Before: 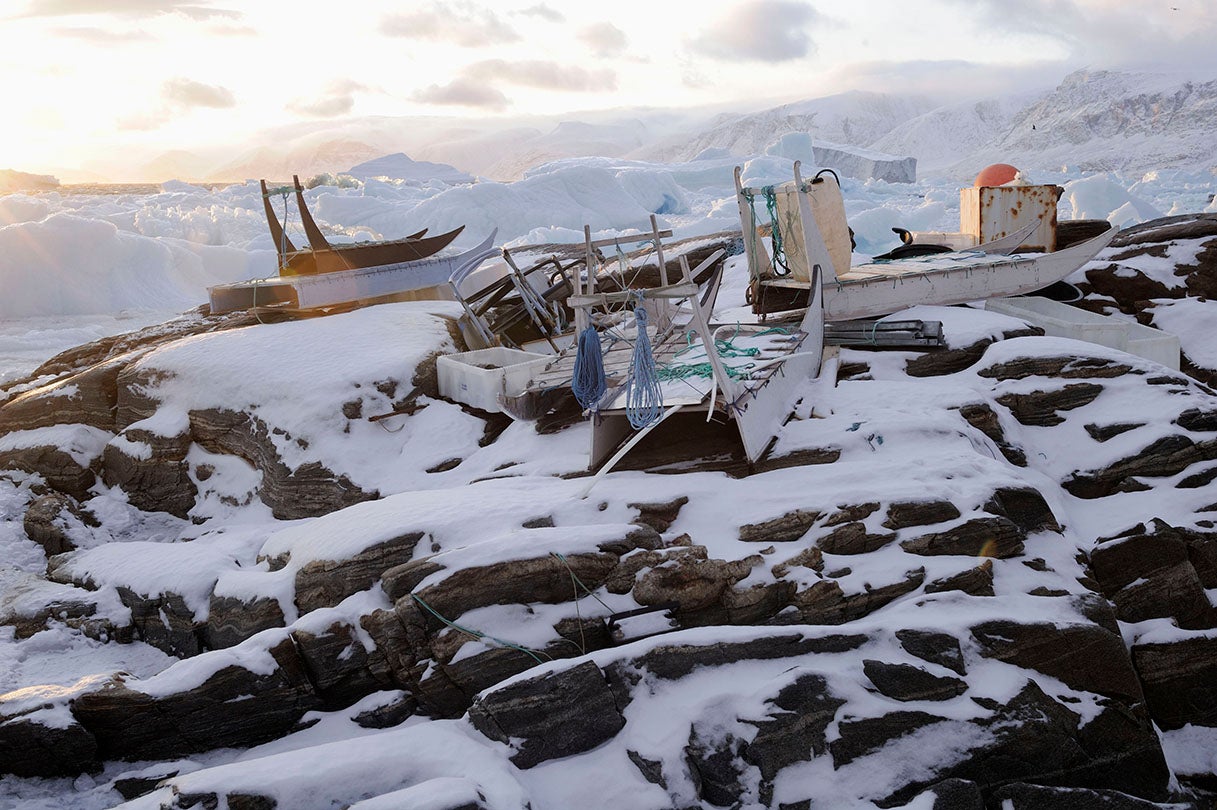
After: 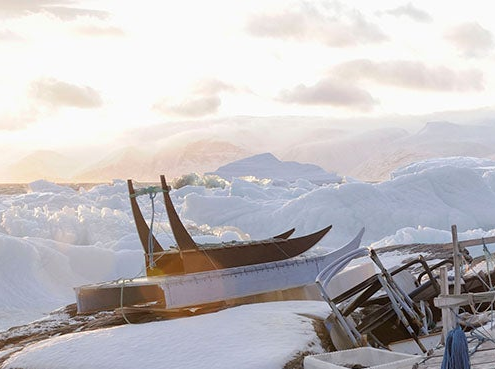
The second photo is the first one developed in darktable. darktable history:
crop and rotate: left 11.007%, top 0.063%, right 48.257%, bottom 54.34%
